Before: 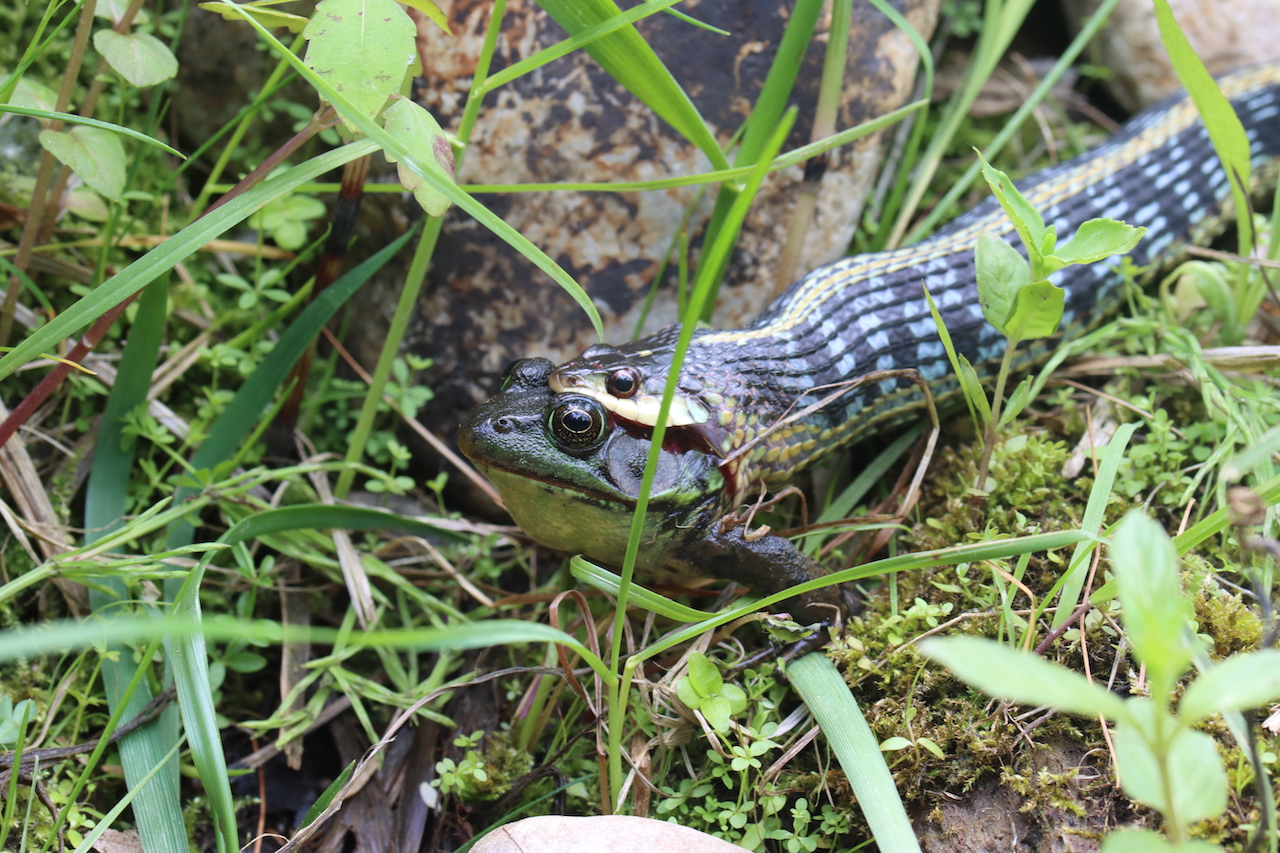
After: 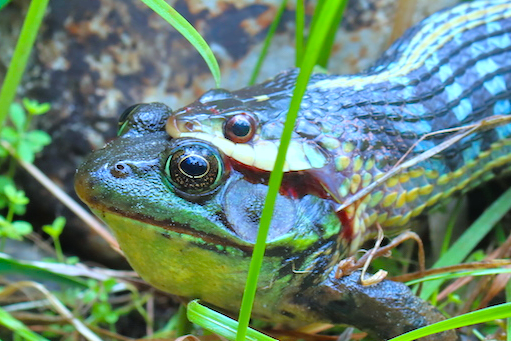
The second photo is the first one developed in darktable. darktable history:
color correction: highlights a* -11.71, highlights b* -15.58
color balance rgb: linear chroma grading › global chroma 15%, perceptual saturation grading › global saturation 30%
tone equalizer: -7 EV 0.15 EV, -6 EV 0.6 EV, -5 EV 1.15 EV, -4 EV 1.33 EV, -3 EV 1.15 EV, -2 EV 0.6 EV, -1 EV 0.15 EV, mask exposure compensation -0.5 EV
crop: left 30%, top 30%, right 30%, bottom 30%
